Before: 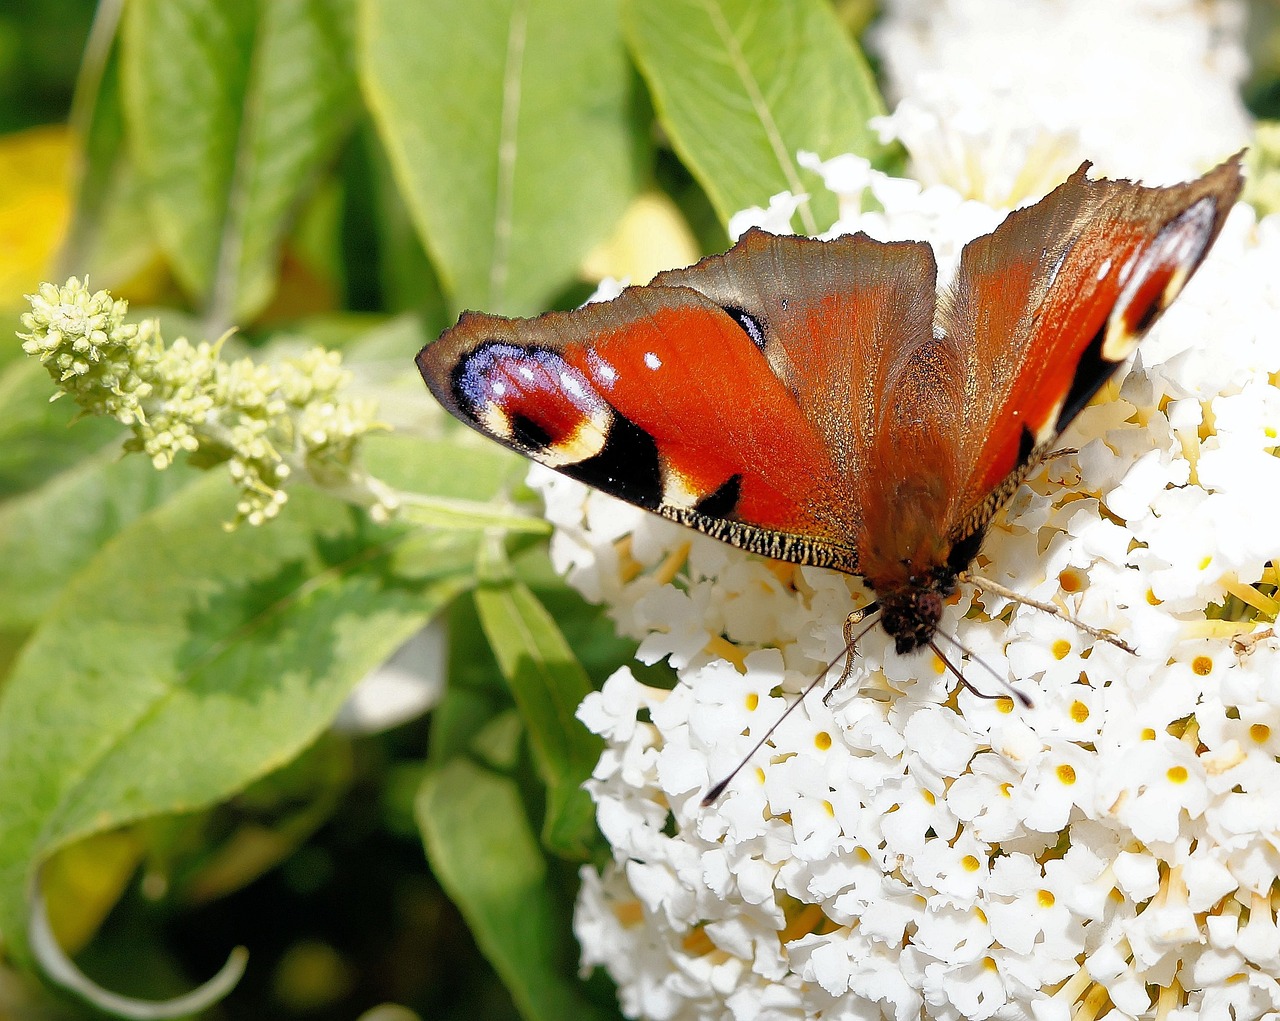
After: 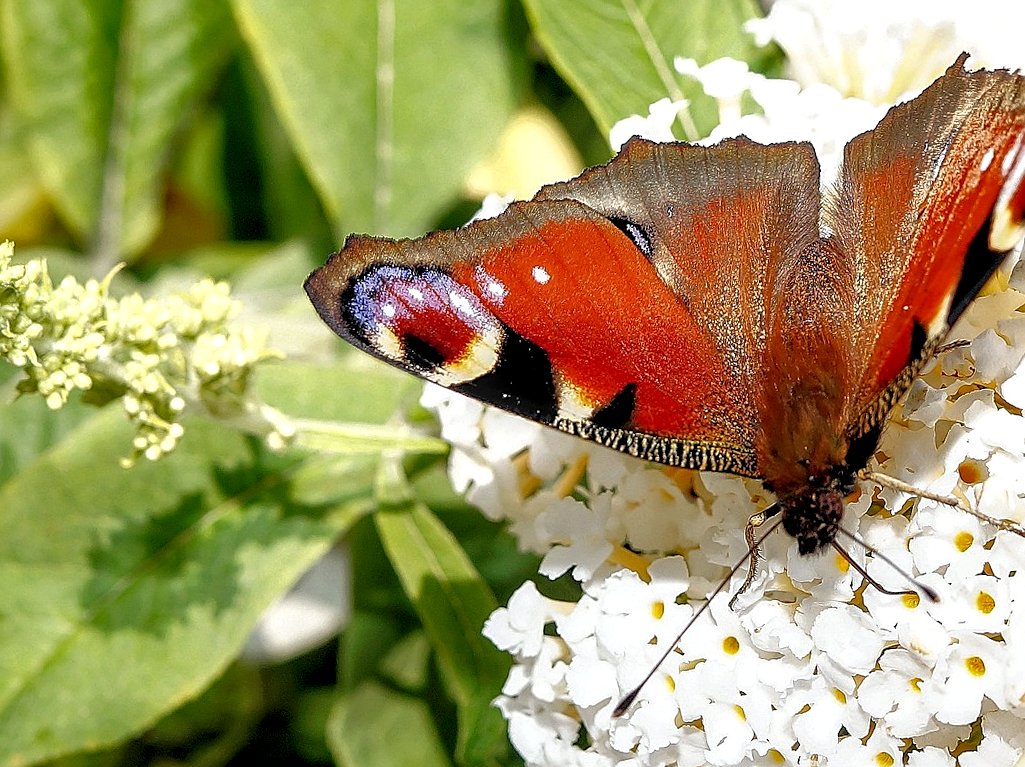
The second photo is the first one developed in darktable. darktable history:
rotate and perspective: rotation -3°, crop left 0.031, crop right 0.968, crop top 0.07, crop bottom 0.93
crop and rotate: left 7.196%, top 4.574%, right 10.605%, bottom 13.178%
local contrast: detail 150%
sharpen: on, module defaults
